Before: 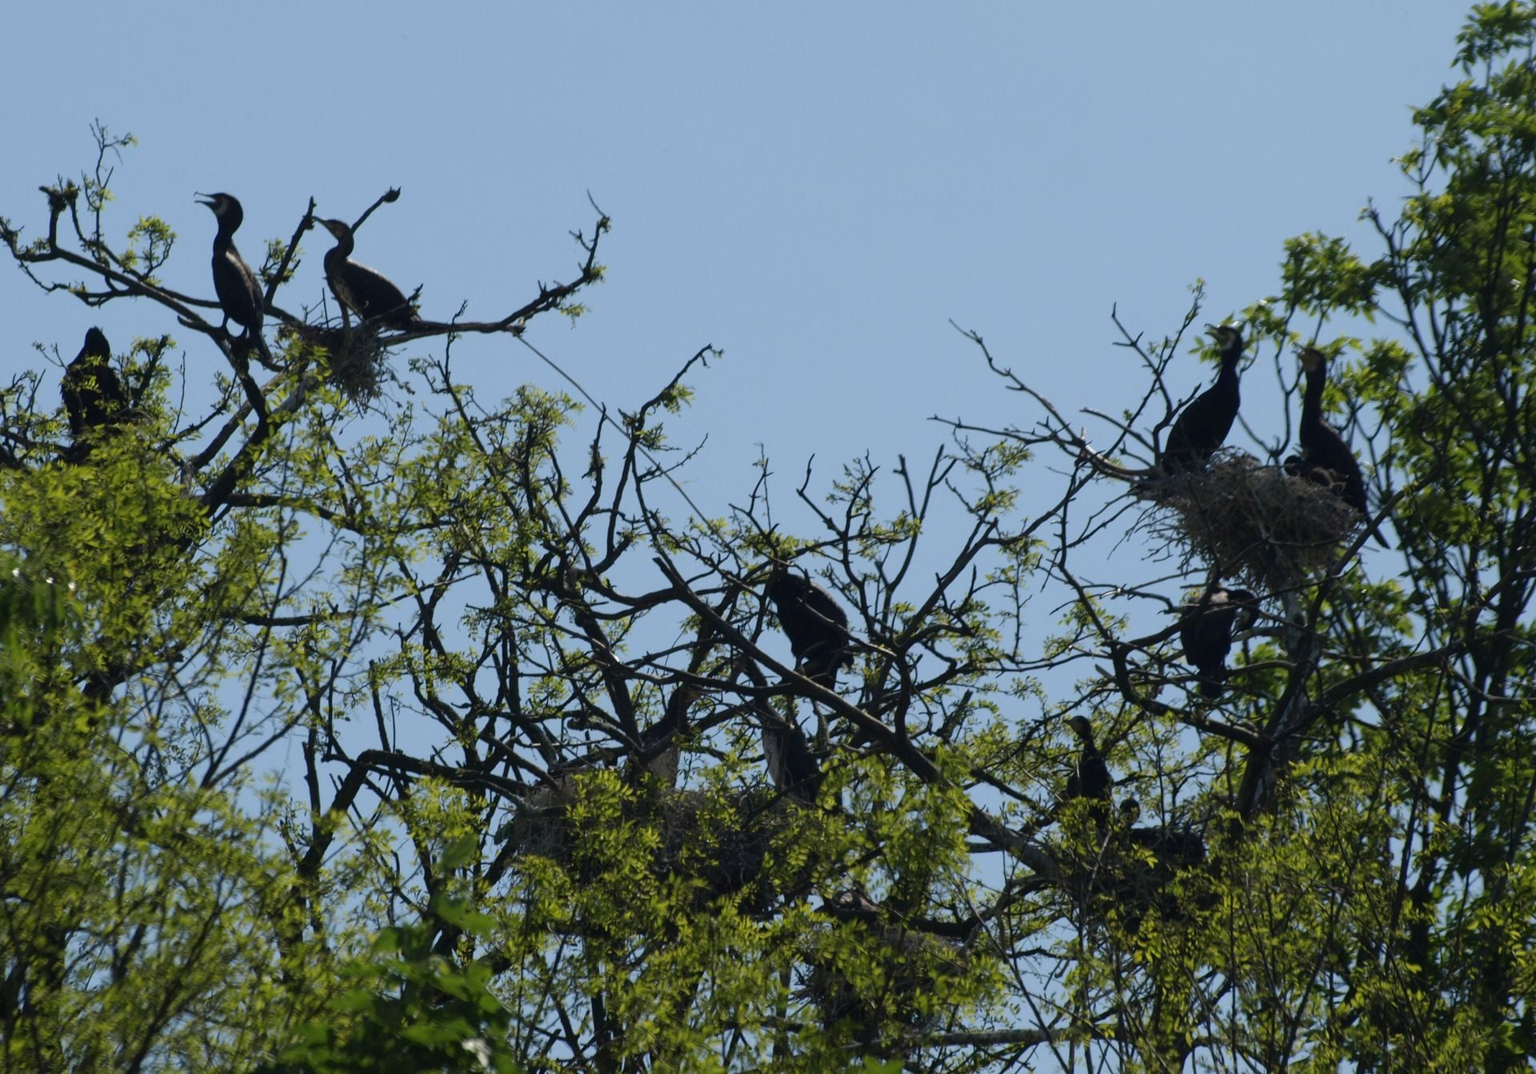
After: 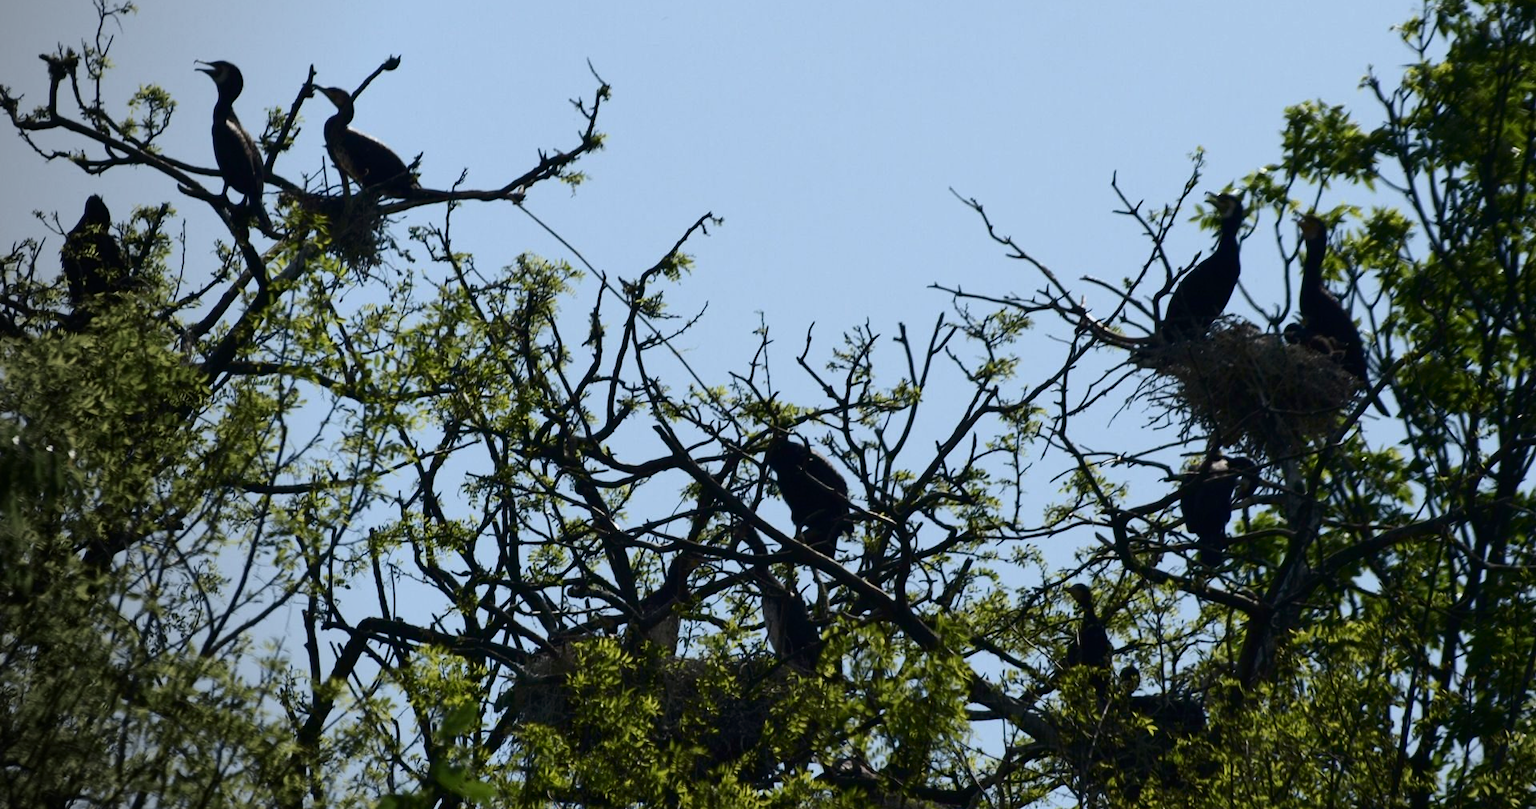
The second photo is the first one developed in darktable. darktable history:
crop and rotate: top 12.365%, bottom 12.184%
vignetting: center (0.219, -0.233)
contrast brightness saturation: contrast 0.283
